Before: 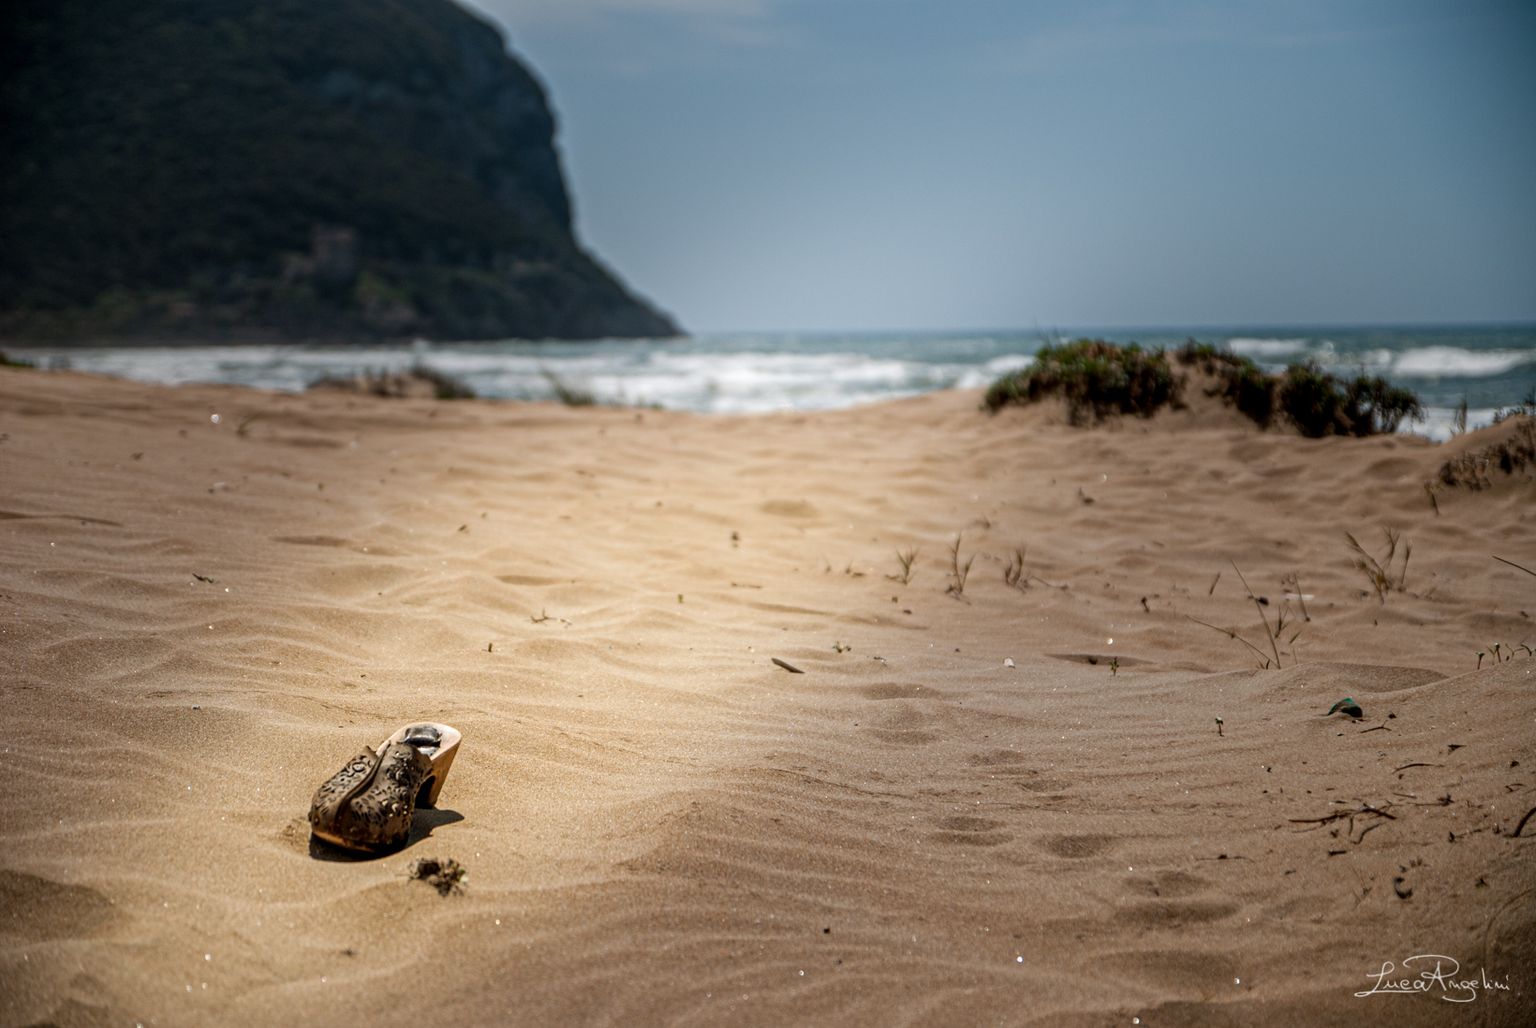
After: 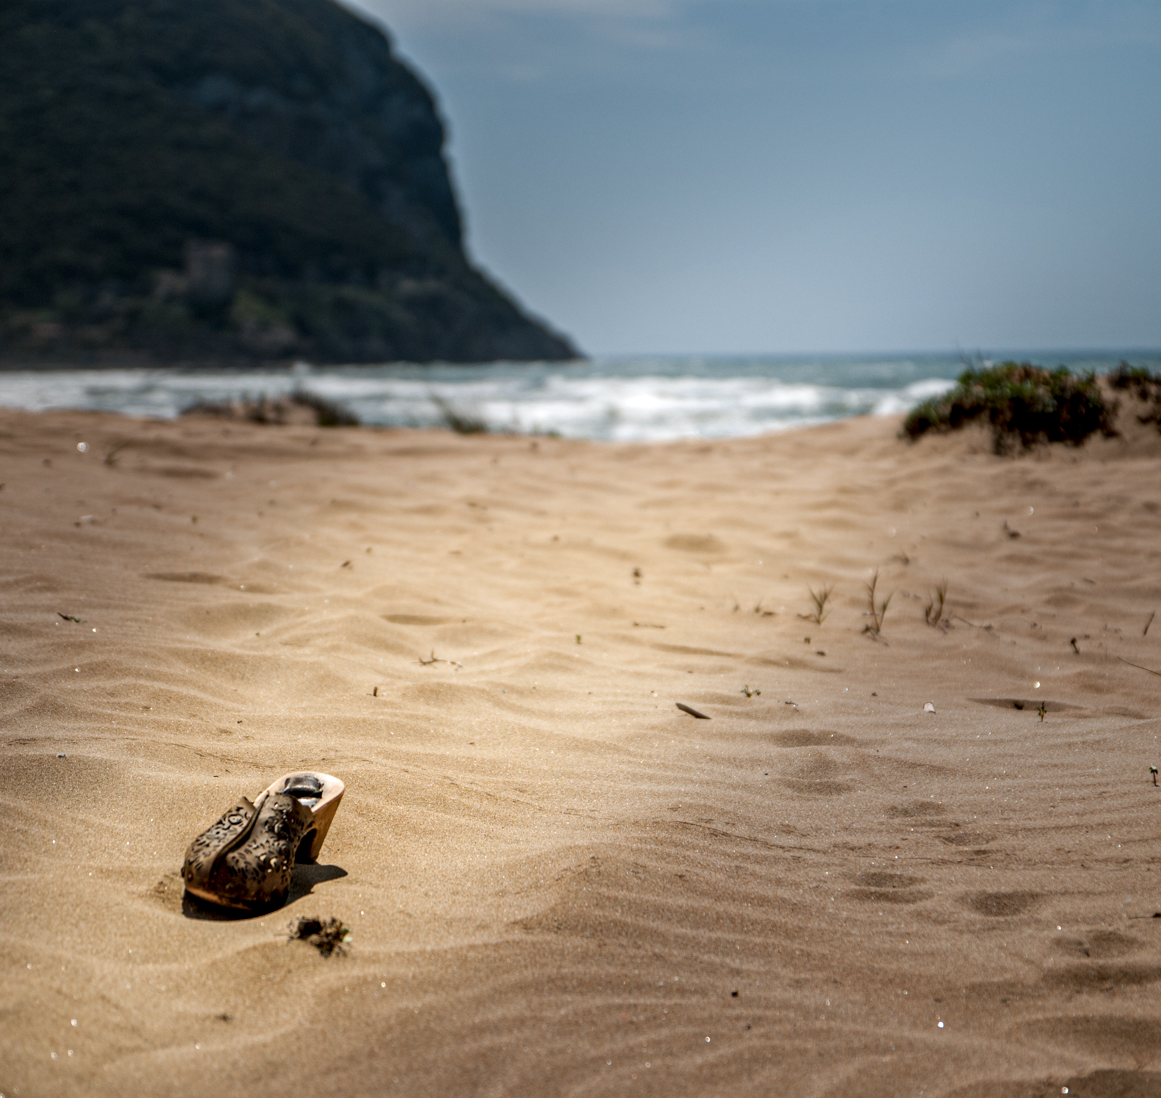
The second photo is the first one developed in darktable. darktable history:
contrast equalizer: y [[0.514, 0.573, 0.581, 0.508, 0.5, 0.5], [0.5 ×6], [0.5 ×6], [0 ×6], [0 ×6]], mix 0.79
crop and rotate: left 9.061%, right 20.142%
